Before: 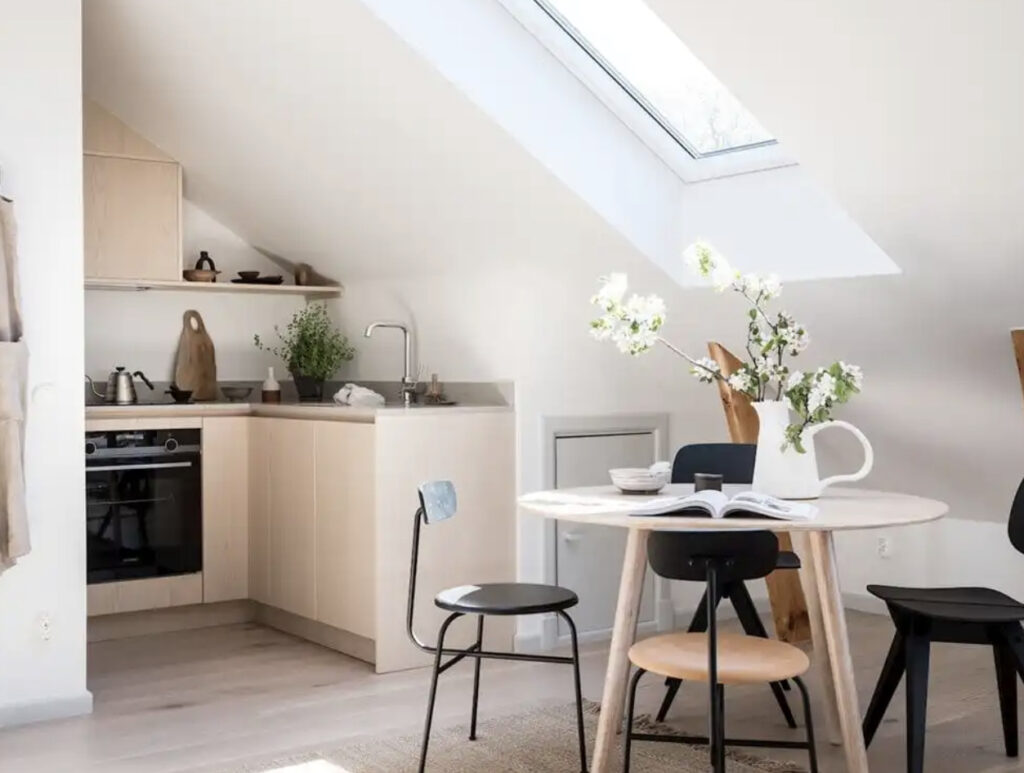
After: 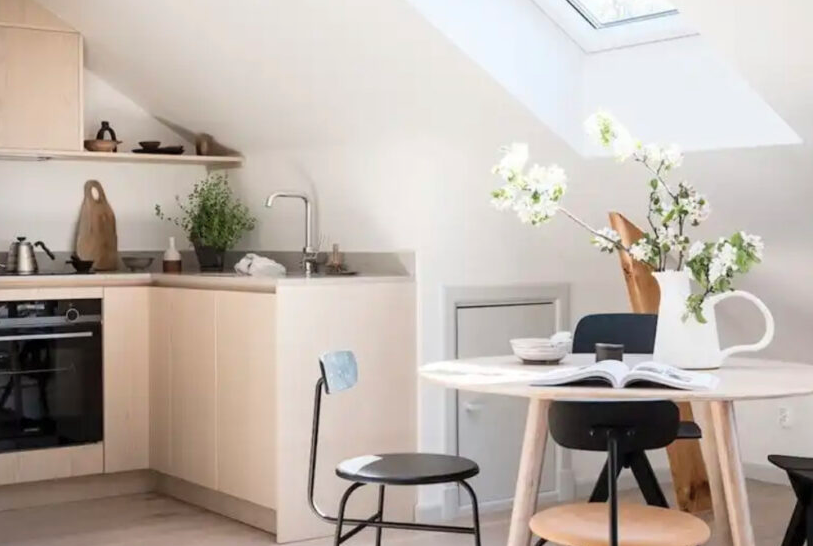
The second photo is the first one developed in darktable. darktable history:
crop: left 9.712%, top 16.928%, right 10.845%, bottom 12.332%
contrast brightness saturation: contrast 0.05, brightness 0.06, saturation 0.01
